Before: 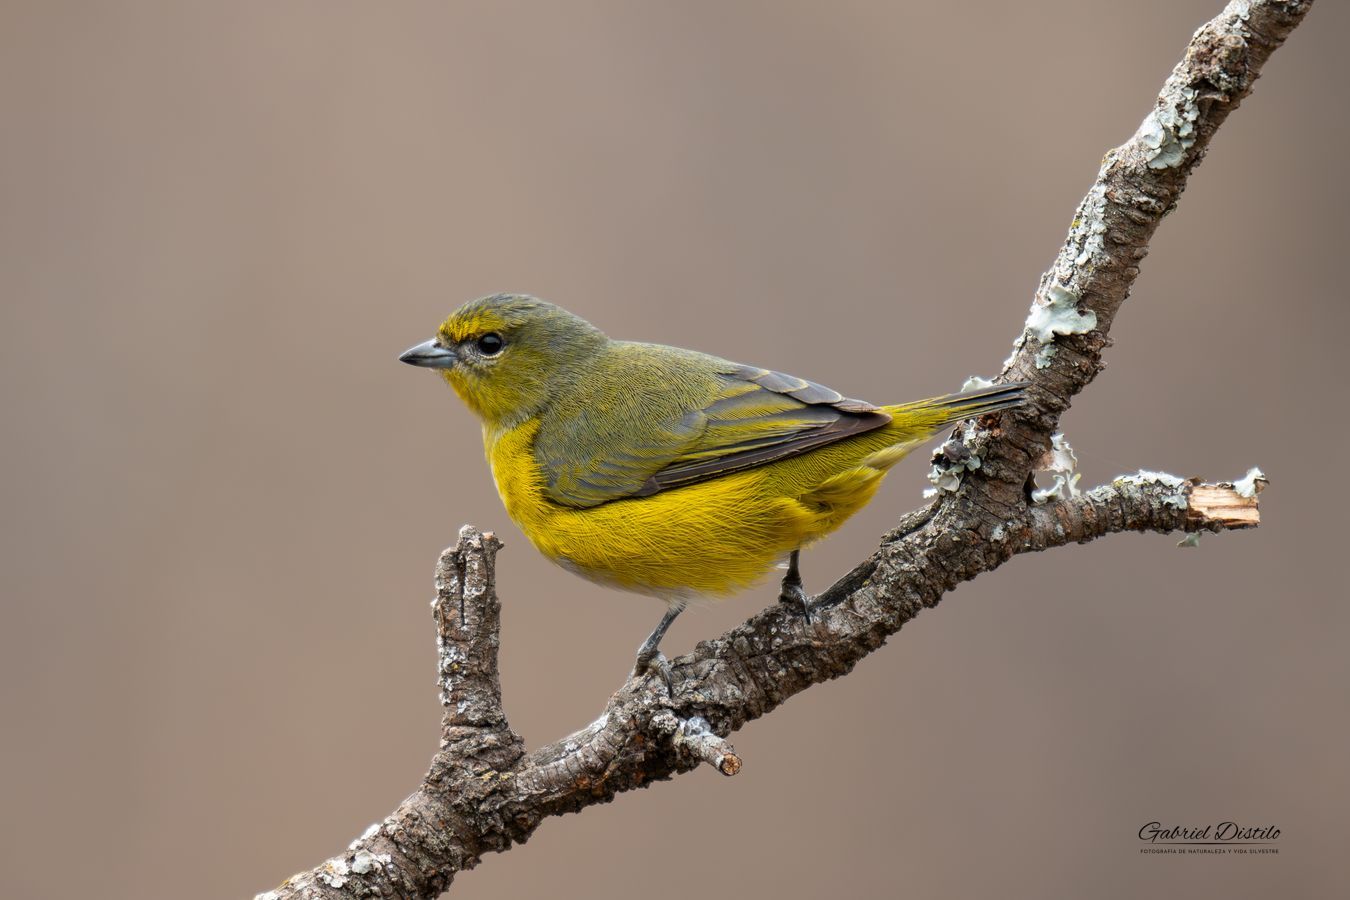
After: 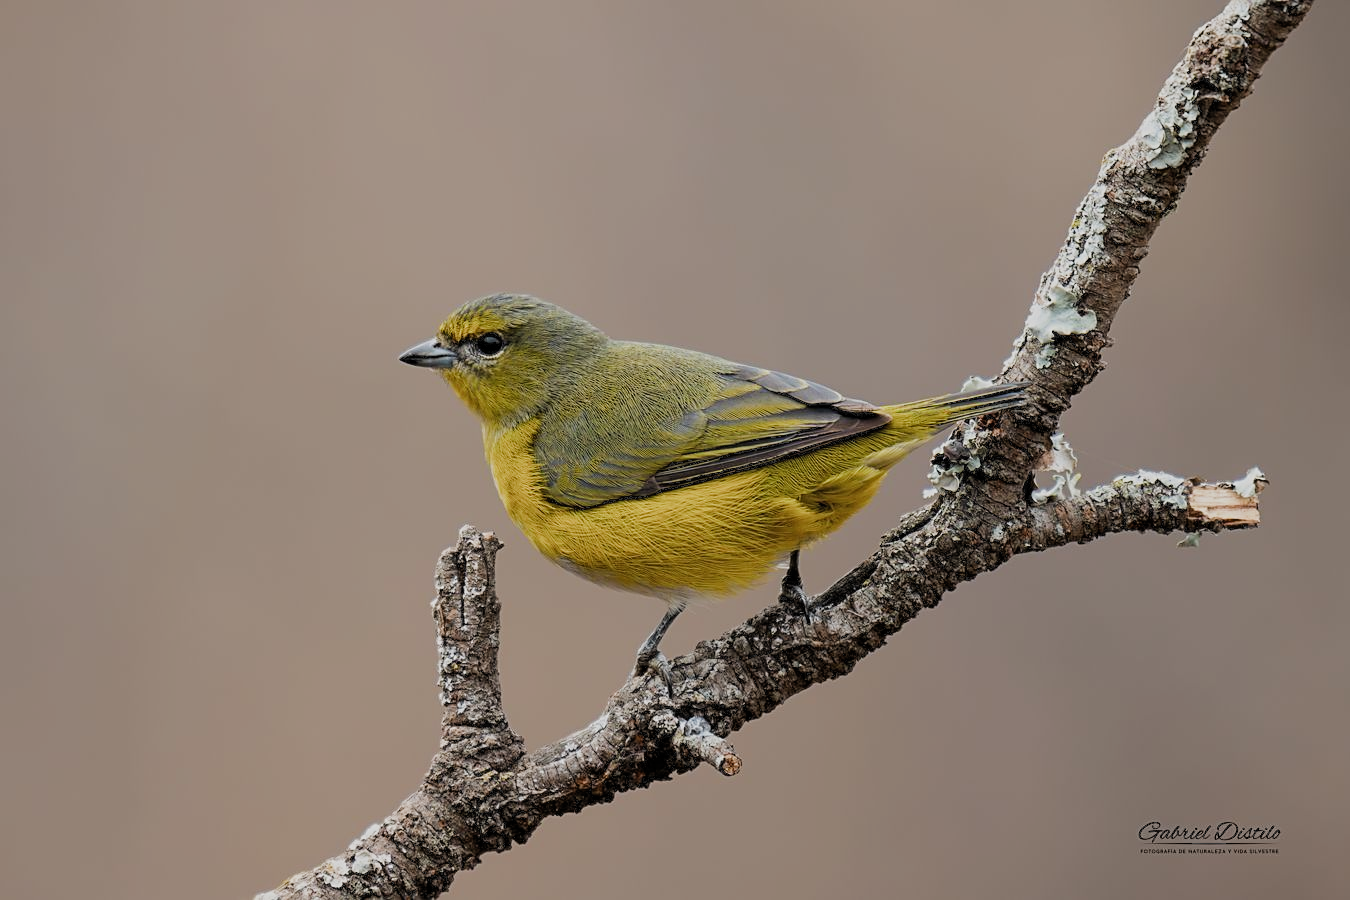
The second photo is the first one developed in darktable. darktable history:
sharpen: on, module defaults
filmic rgb: black relative exposure -7.65 EV, white relative exposure 4.56 EV, threshold 3.01 EV, hardness 3.61, add noise in highlights 0.002, preserve chrominance max RGB, color science v3 (2019), use custom middle-gray values true, contrast in highlights soft, enable highlight reconstruction true
